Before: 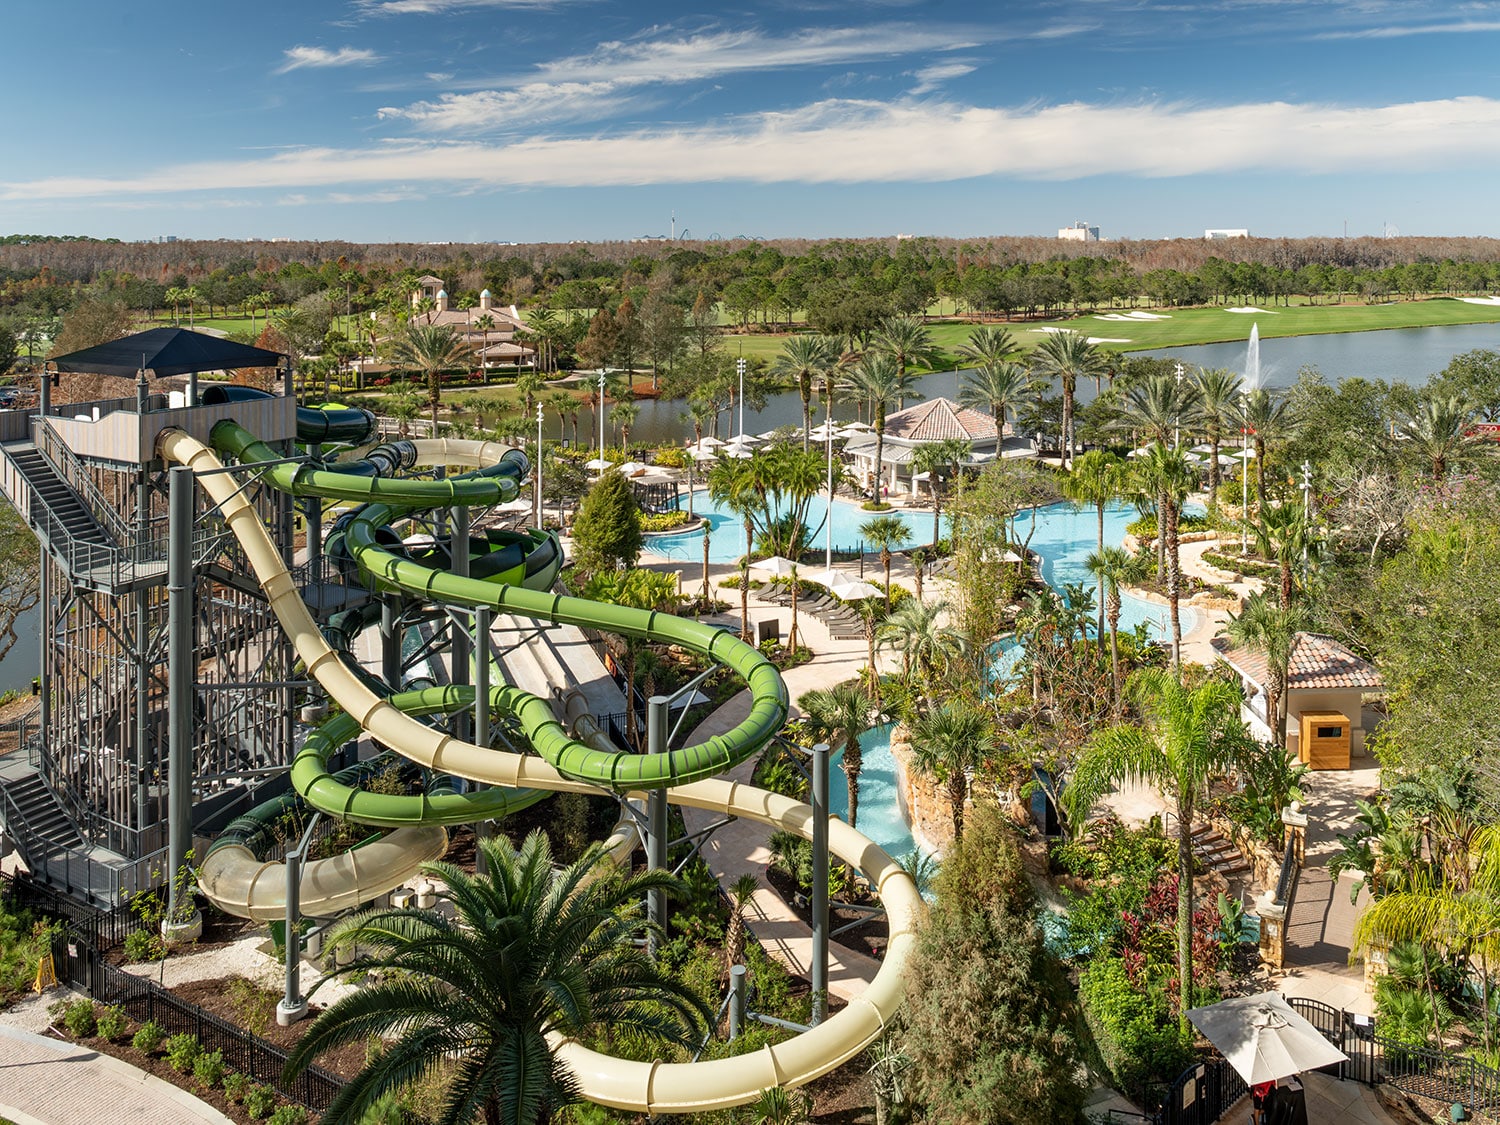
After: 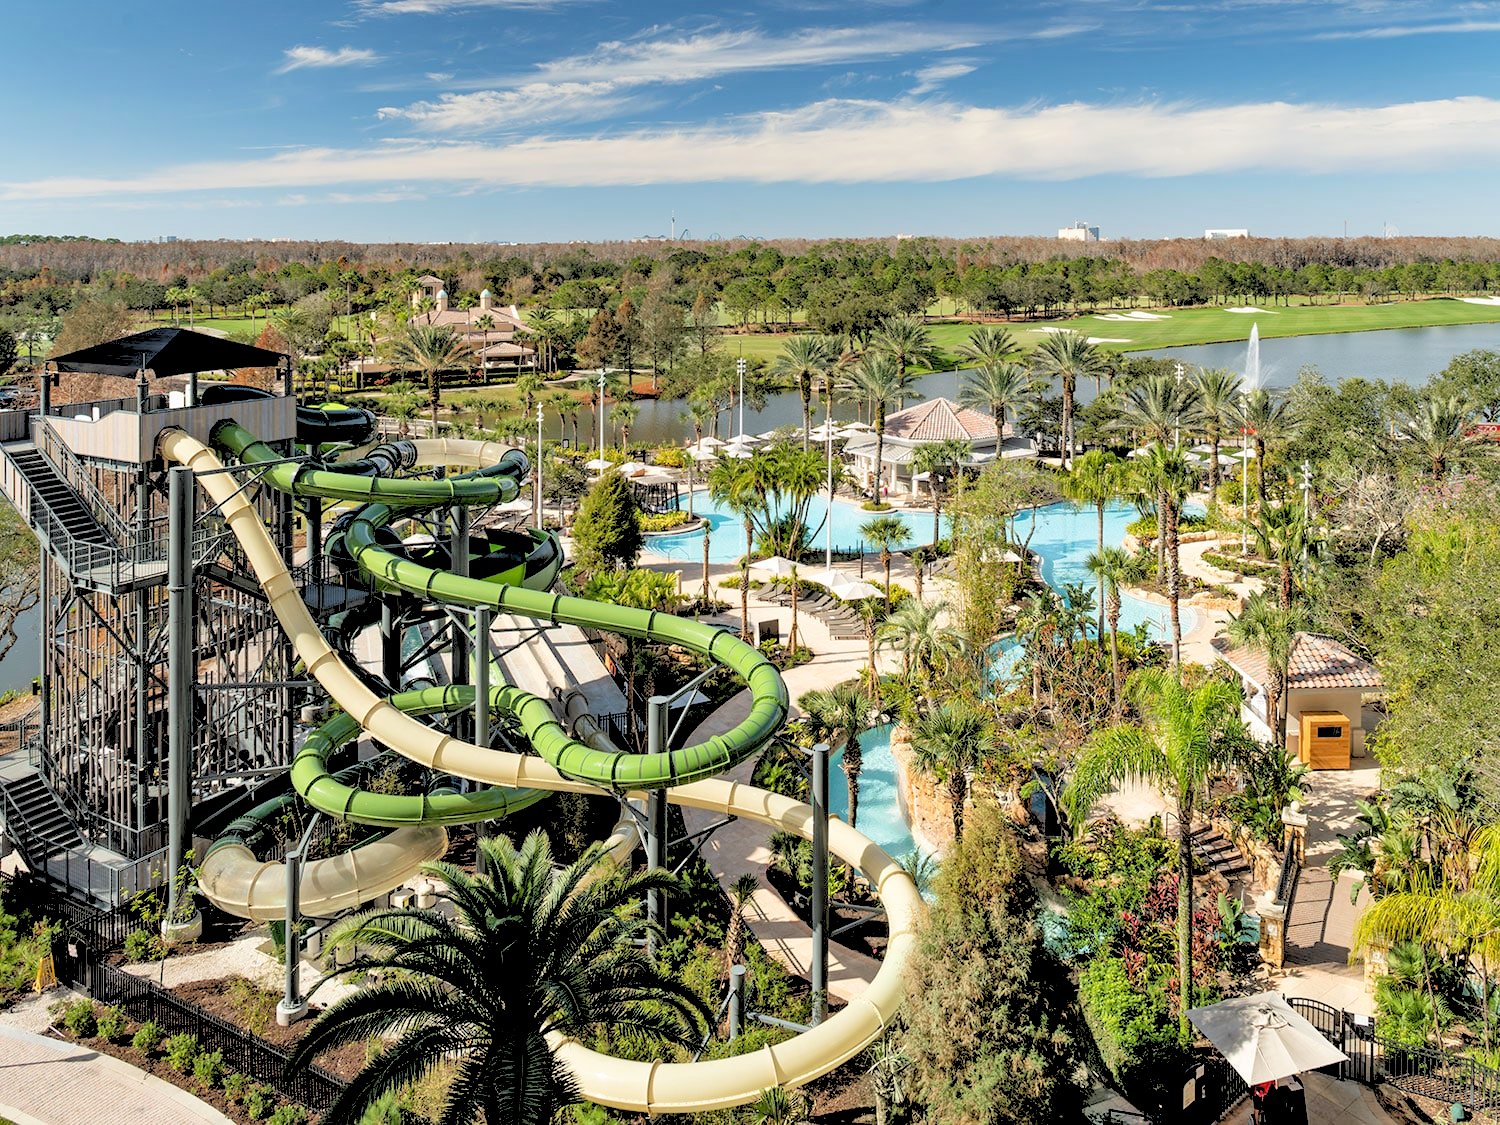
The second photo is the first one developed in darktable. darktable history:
rgb levels: levels [[0.027, 0.429, 0.996], [0, 0.5, 1], [0, 0.5, 1]]
shadows and highlights: soften with gaussian
